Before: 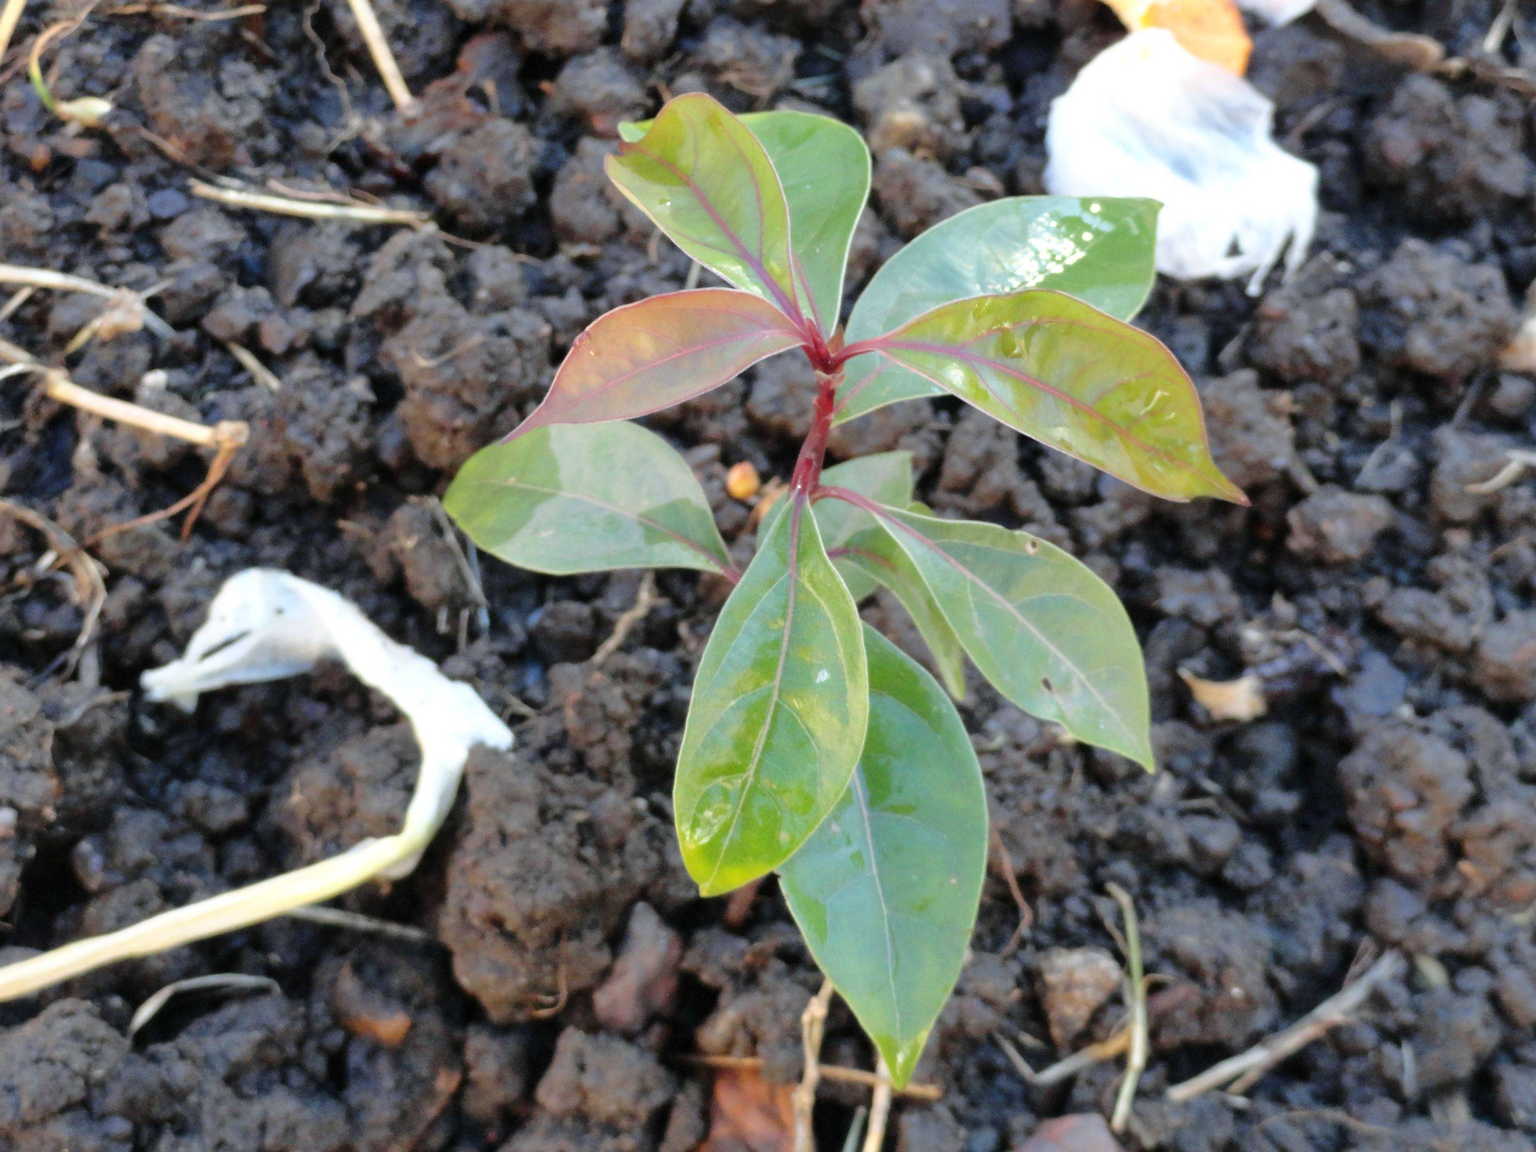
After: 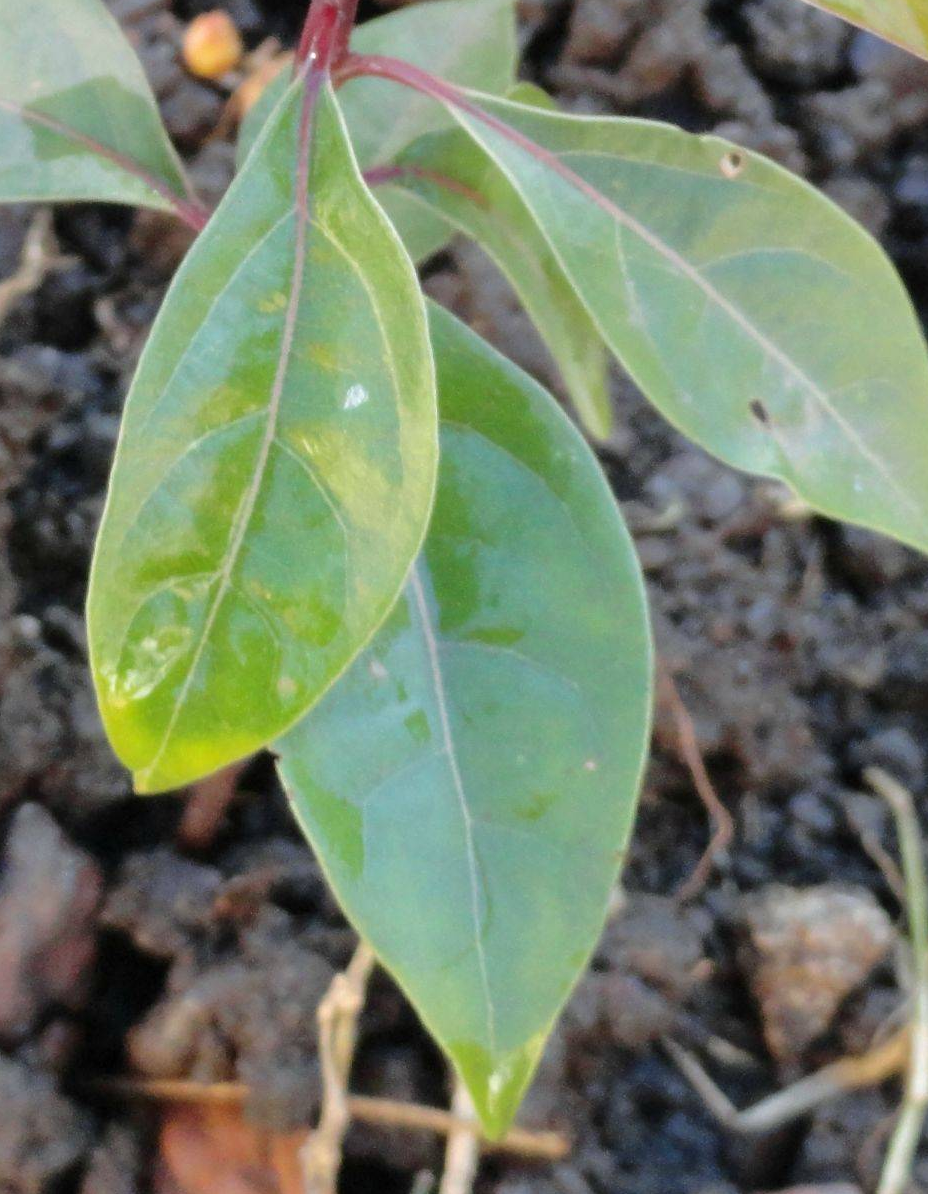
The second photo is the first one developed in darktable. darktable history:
crop: left 40.714%, top 39.578%, right 25.683%, bottom 2.814%
